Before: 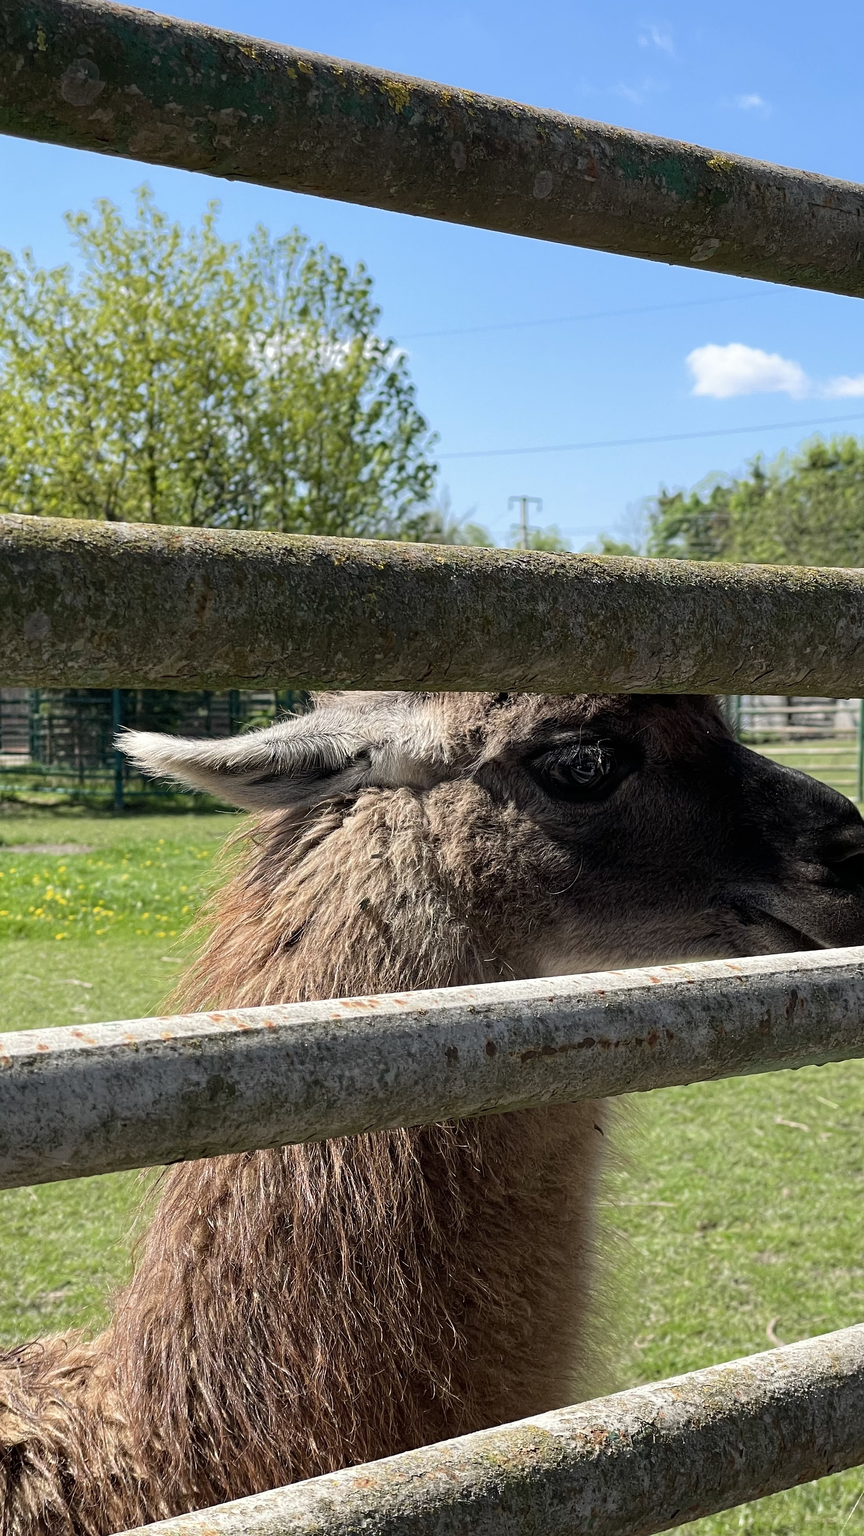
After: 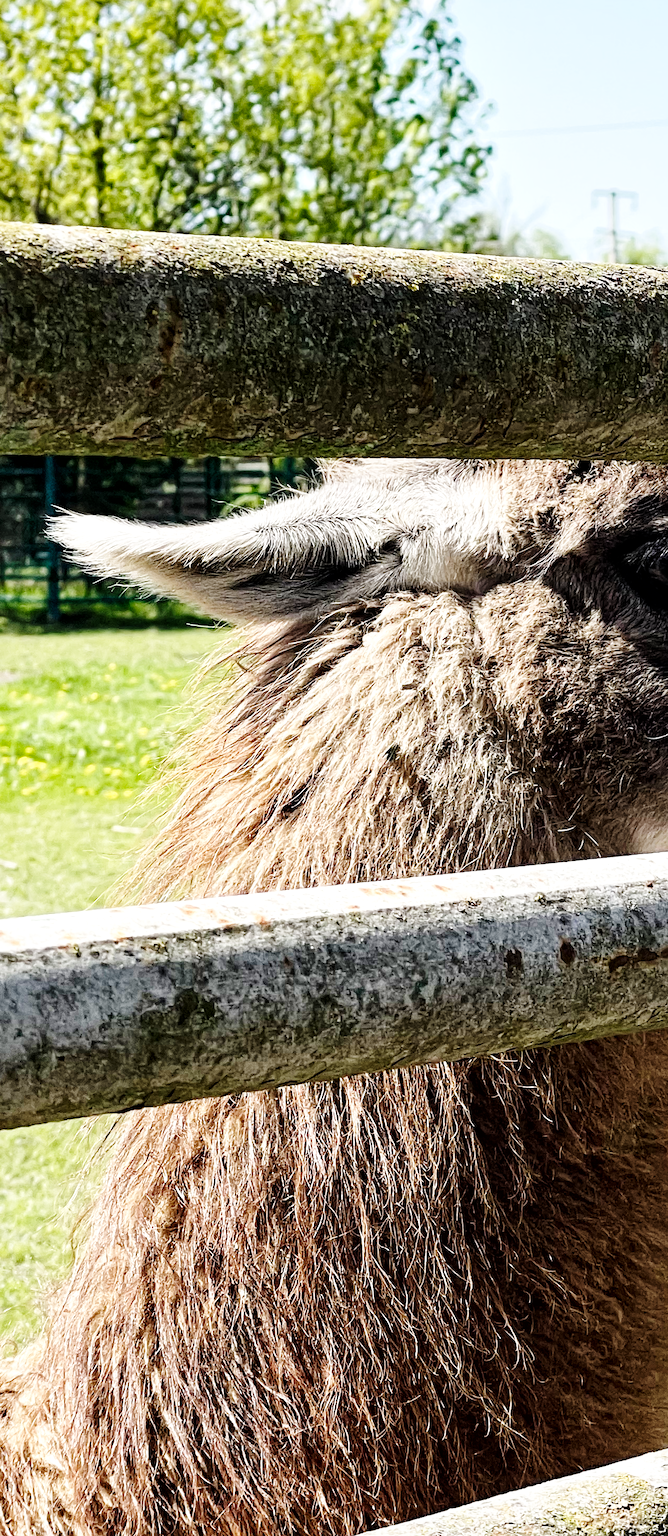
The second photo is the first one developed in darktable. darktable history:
crop: left 9.308%, top 23.392%, right 34.614%, bottom 4.189%
base curve: curves: ch0 [(0, 0) (0, 0) (0.002, 0.001) (0.008, 0.003) (0.019, 0.011) (0.037, 0.037) (0.064, 0.11) (0.102, 0.232) (0.152, 0.379) (0.216, 0.524) (0.296, 0.665) (0.394, 0.789) (0.512, 0.881) (0.651, 0.945) (0.813, 0.986) (1, 1)], preserve colors none
local contrast: mode bilateral grid, contrast 19, coarseness 50, detail 132%, midtone range 0.2
